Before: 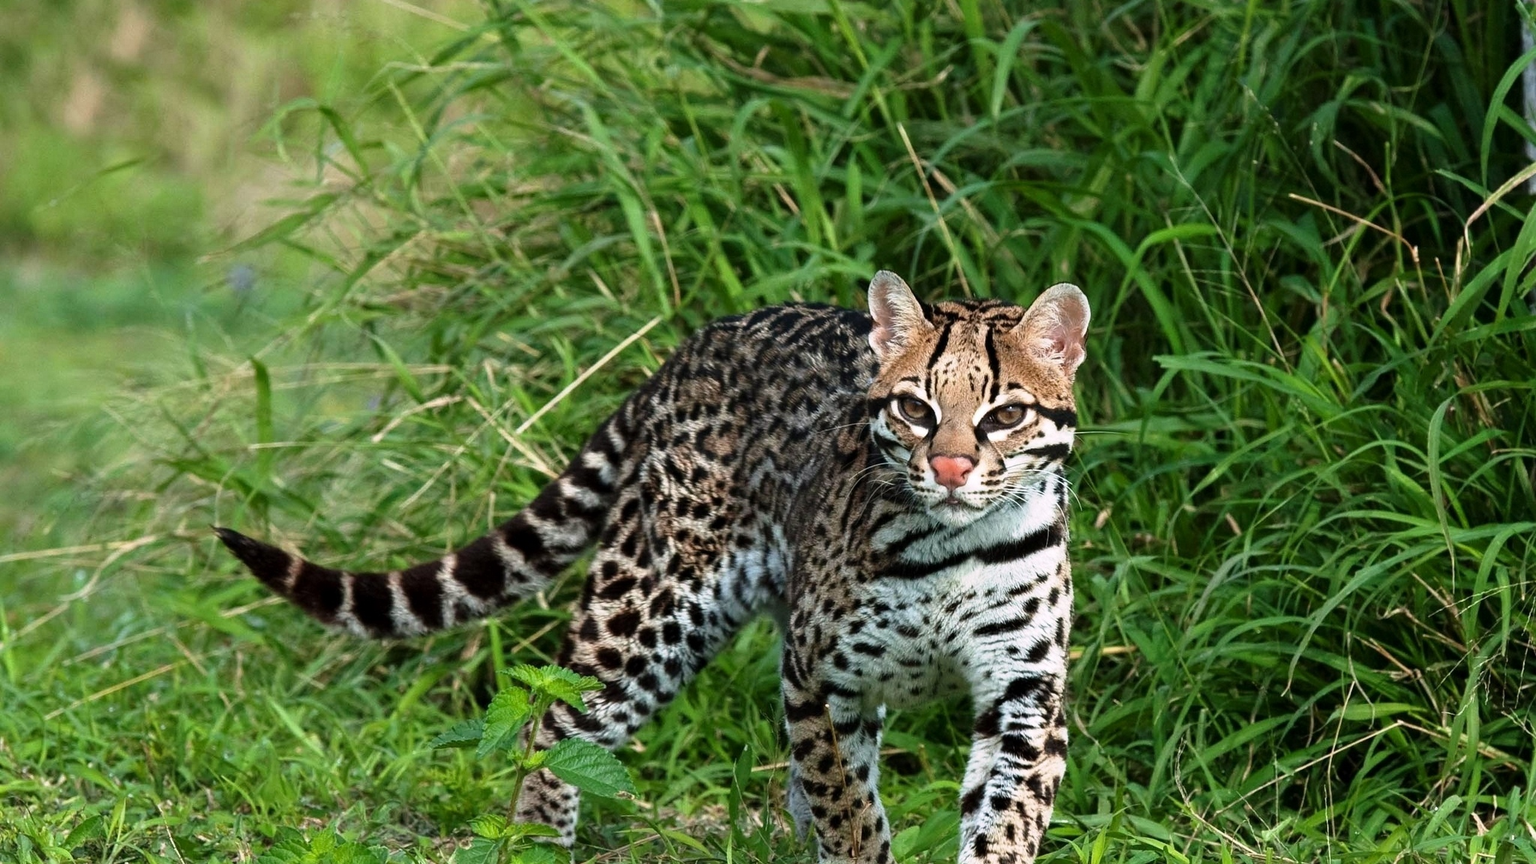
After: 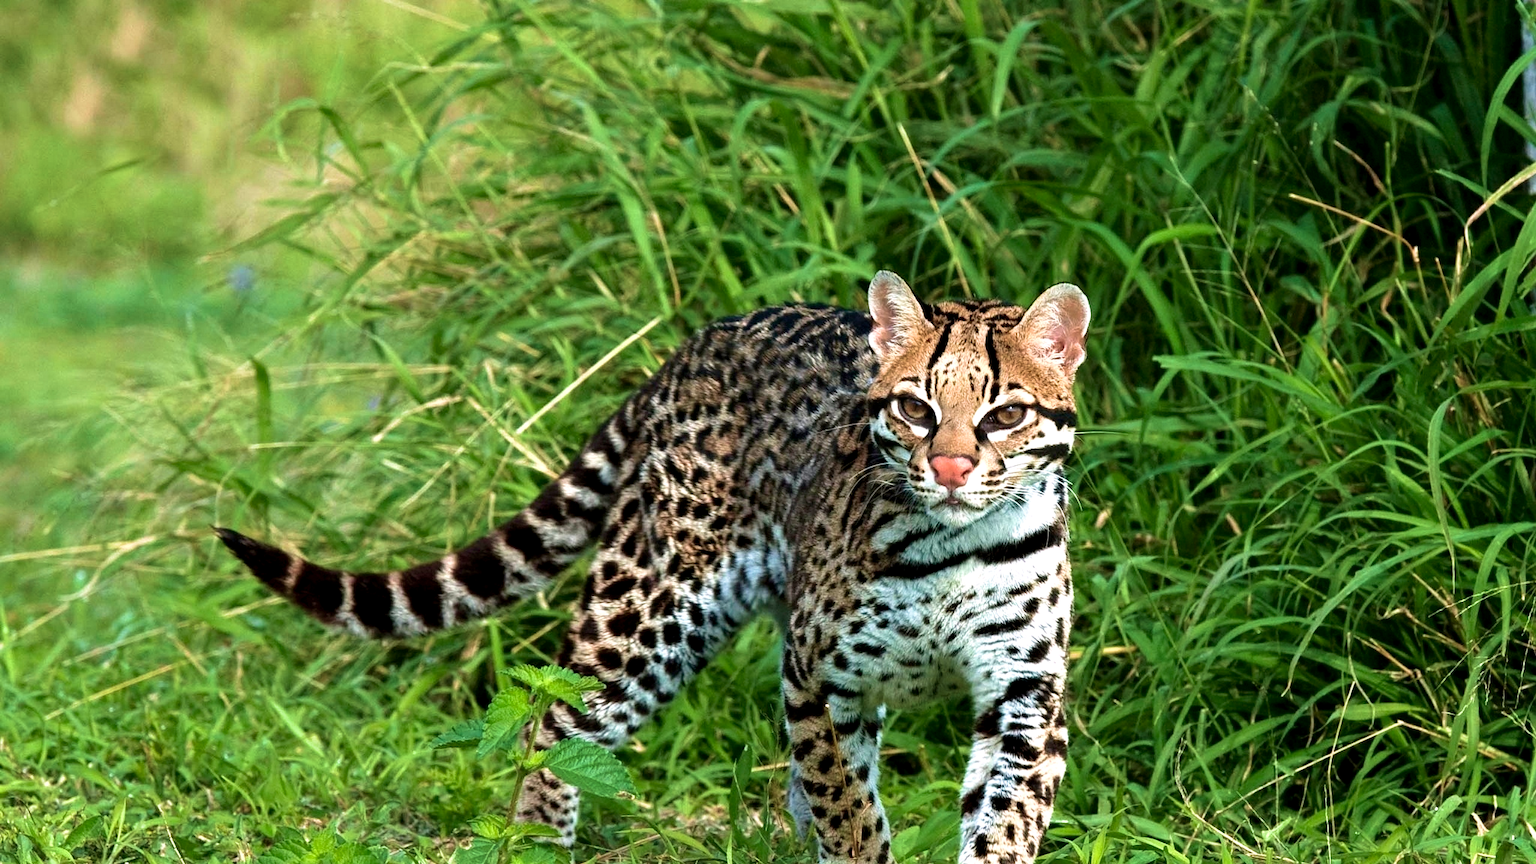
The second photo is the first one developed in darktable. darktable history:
exposure: black level correction 0.003, exposure 0.383 EV, compensate highlight preservation false
velvia: strength 45%
